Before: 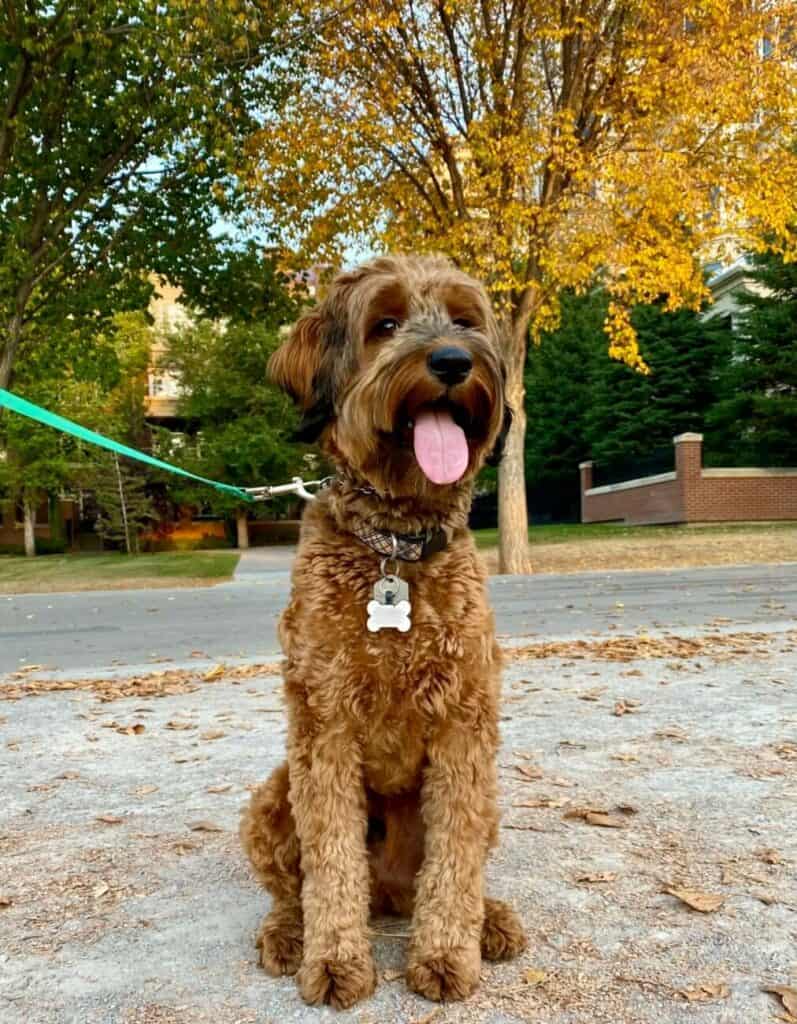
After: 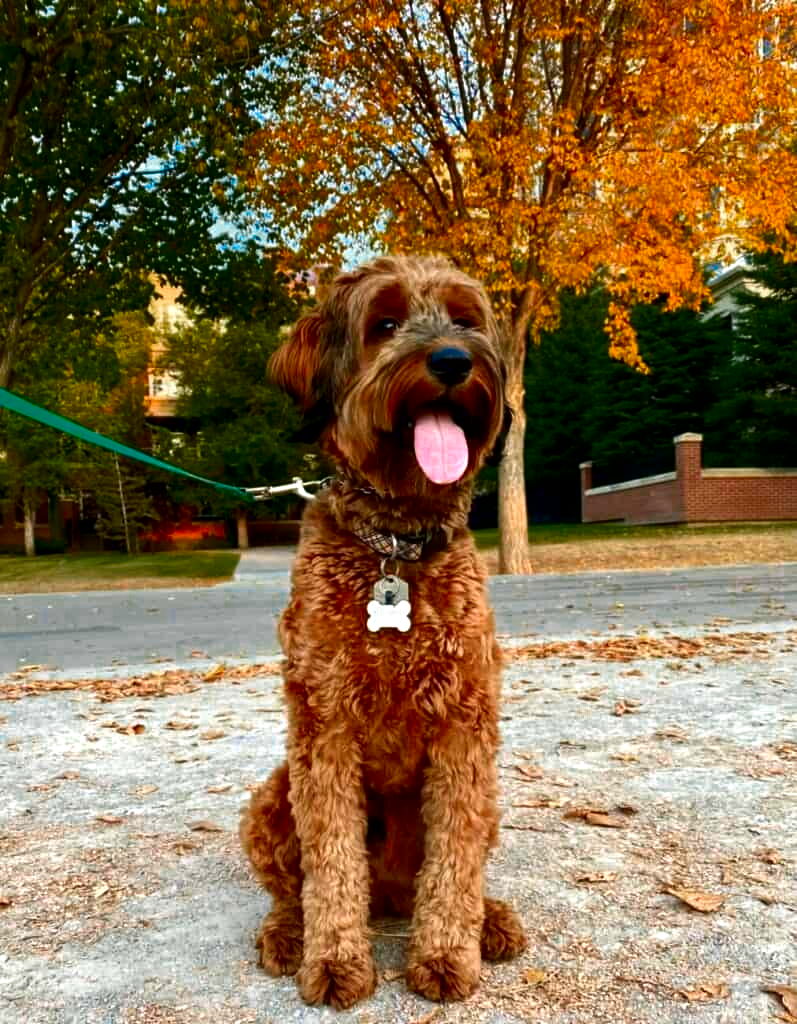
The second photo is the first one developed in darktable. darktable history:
local contrast: mode bilateral grid, contrast 15, coarseness 36, detail 105%, midtone range 0.2
tone equalizer: -8 EV -0.441 EV, -7 EV -0.397 EV, -6 EV -0.345 EV, -5 EV -0.203 EV, -3 EV 0.224 EV, -2 EV 0.328 EV, -1 EV 0.384 EV, +0 EV 0.415 EV
contrast brightness saturation: brightness -0.218, saturation 0.083
color zones: curves: ch0 [(0, 0.553) (0.123, 0.58) (0.23, 0.419) (0.468, 0.155) (0.605, 0.132) (0.723, 0.063) (0.833, 0.172) (0.921, 0.468)]; ch1 [(0.025, 0.645) (0.229, 0.584) (0.326, 0.551) (0.537, 0.446) (0.599, 0.911) (0.708, 1) (0.805, 0.944)]; ch2 [(0.086, 0.468) (0.254, 0.464) (0.638, 0.564) (0.702, 0.592) (0.768, 0.564)]
